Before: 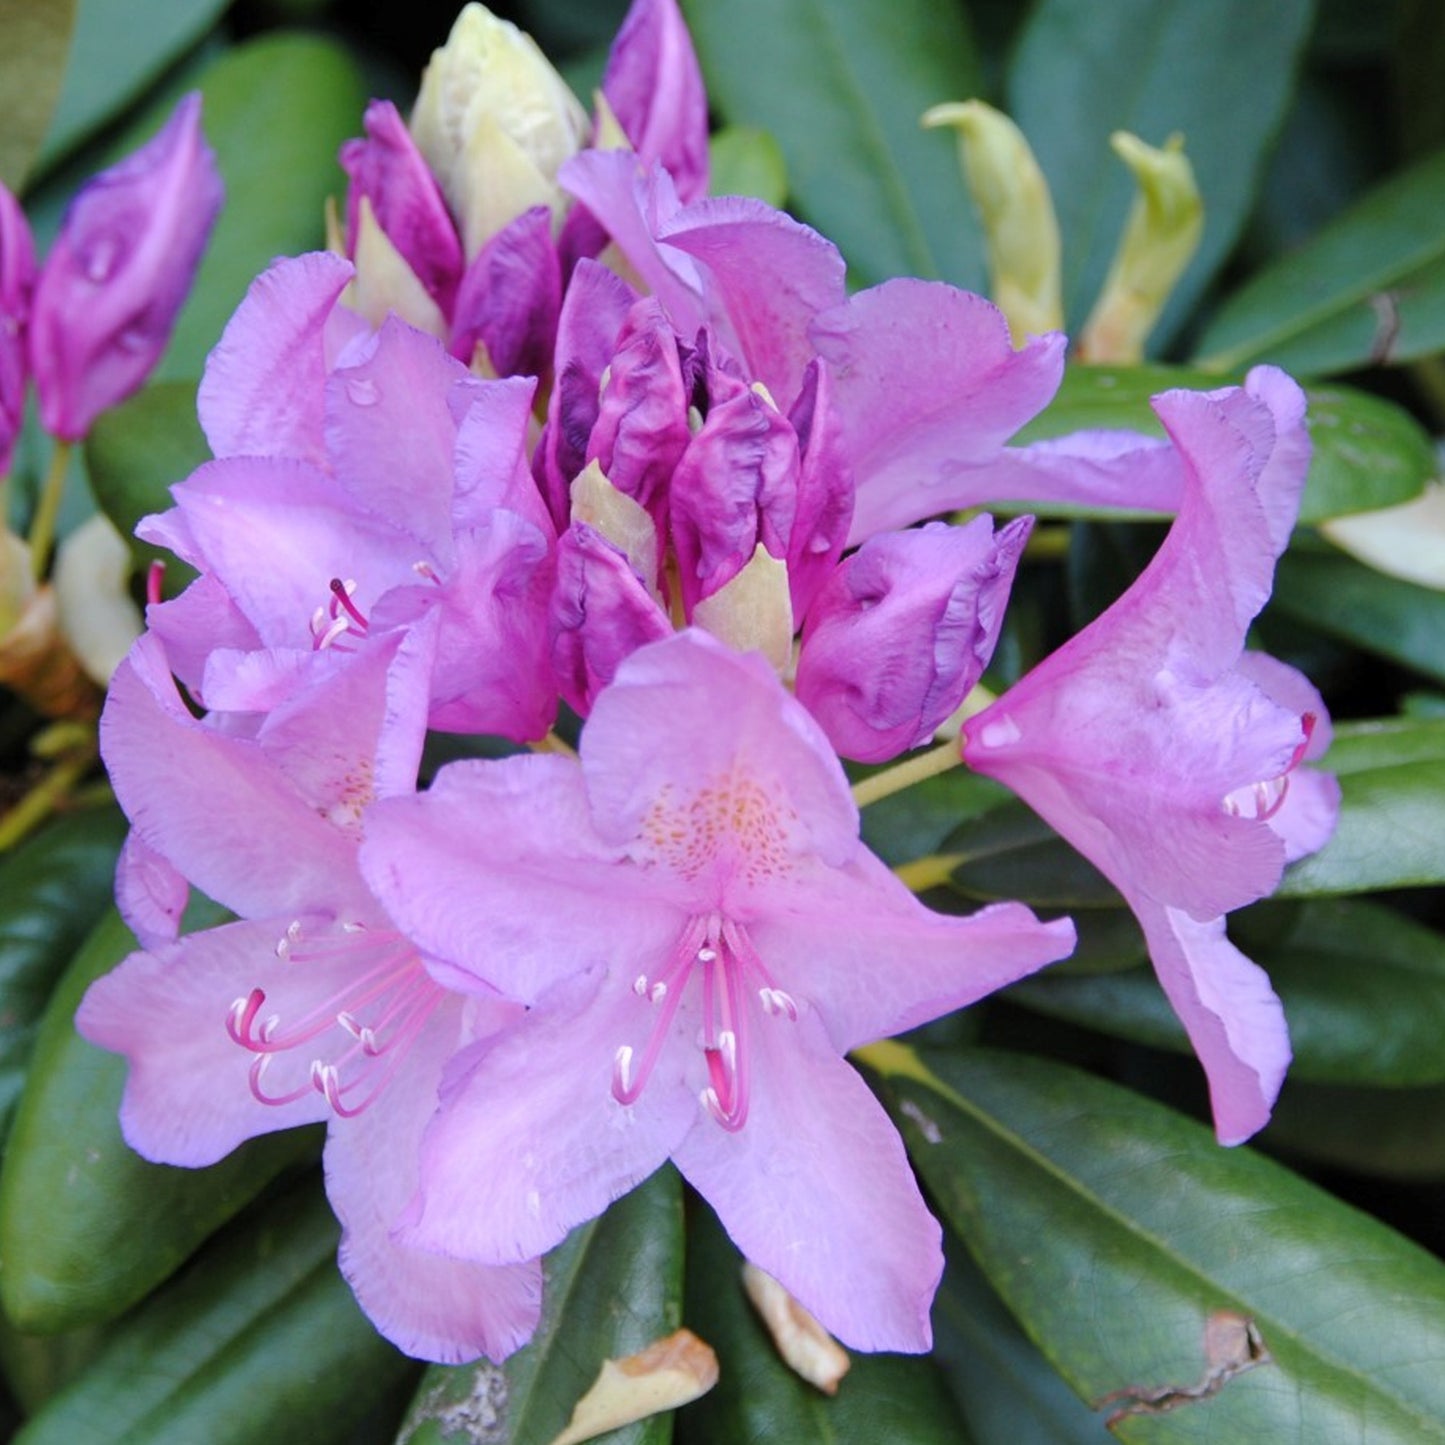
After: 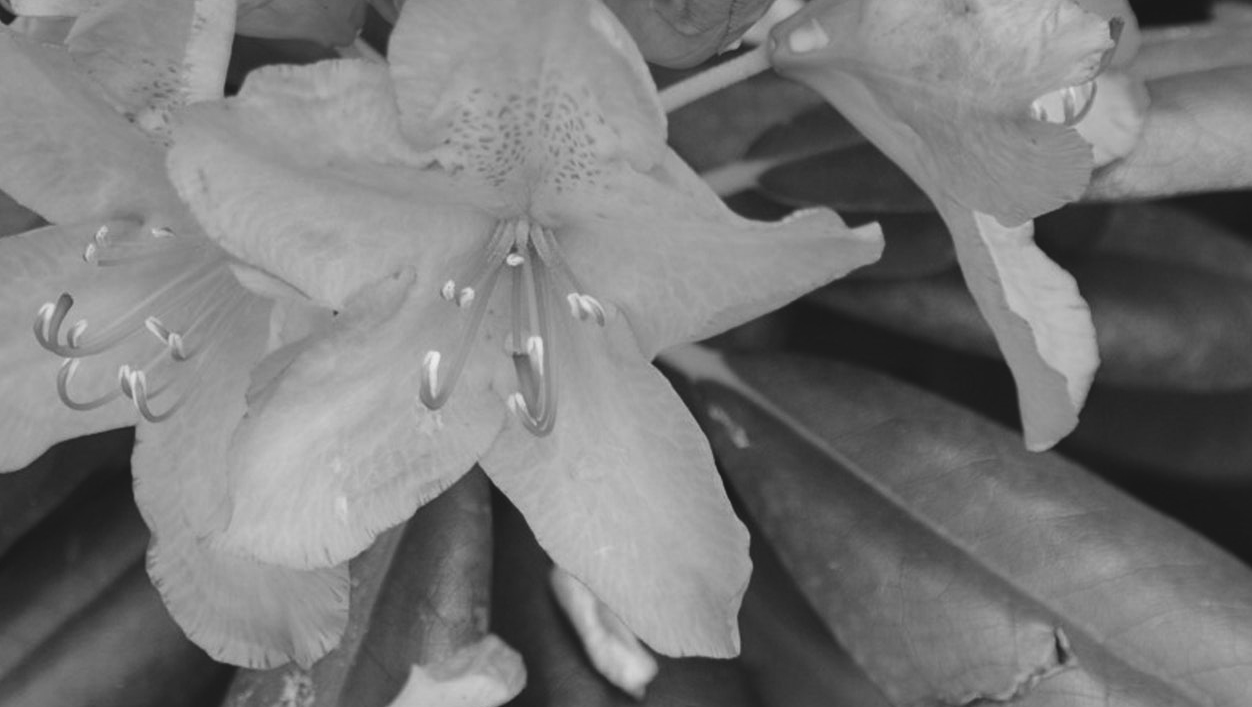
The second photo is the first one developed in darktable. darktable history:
exposure: black level correction -0.014, exposure -0.193 EV, compensate highlight preservation false
rgb levels: mode RGB, independent channels, levels [[0, 0.5, 1], [0, 0.521, 1], [0, 0.536, 1]]
monochrome: on, module defaults
shadows and highlights: shadows 37.27, highlights -28.18, soften with gaussian
crop and rotate: left 13.306%, top 48.129%, bottom 2.928%
